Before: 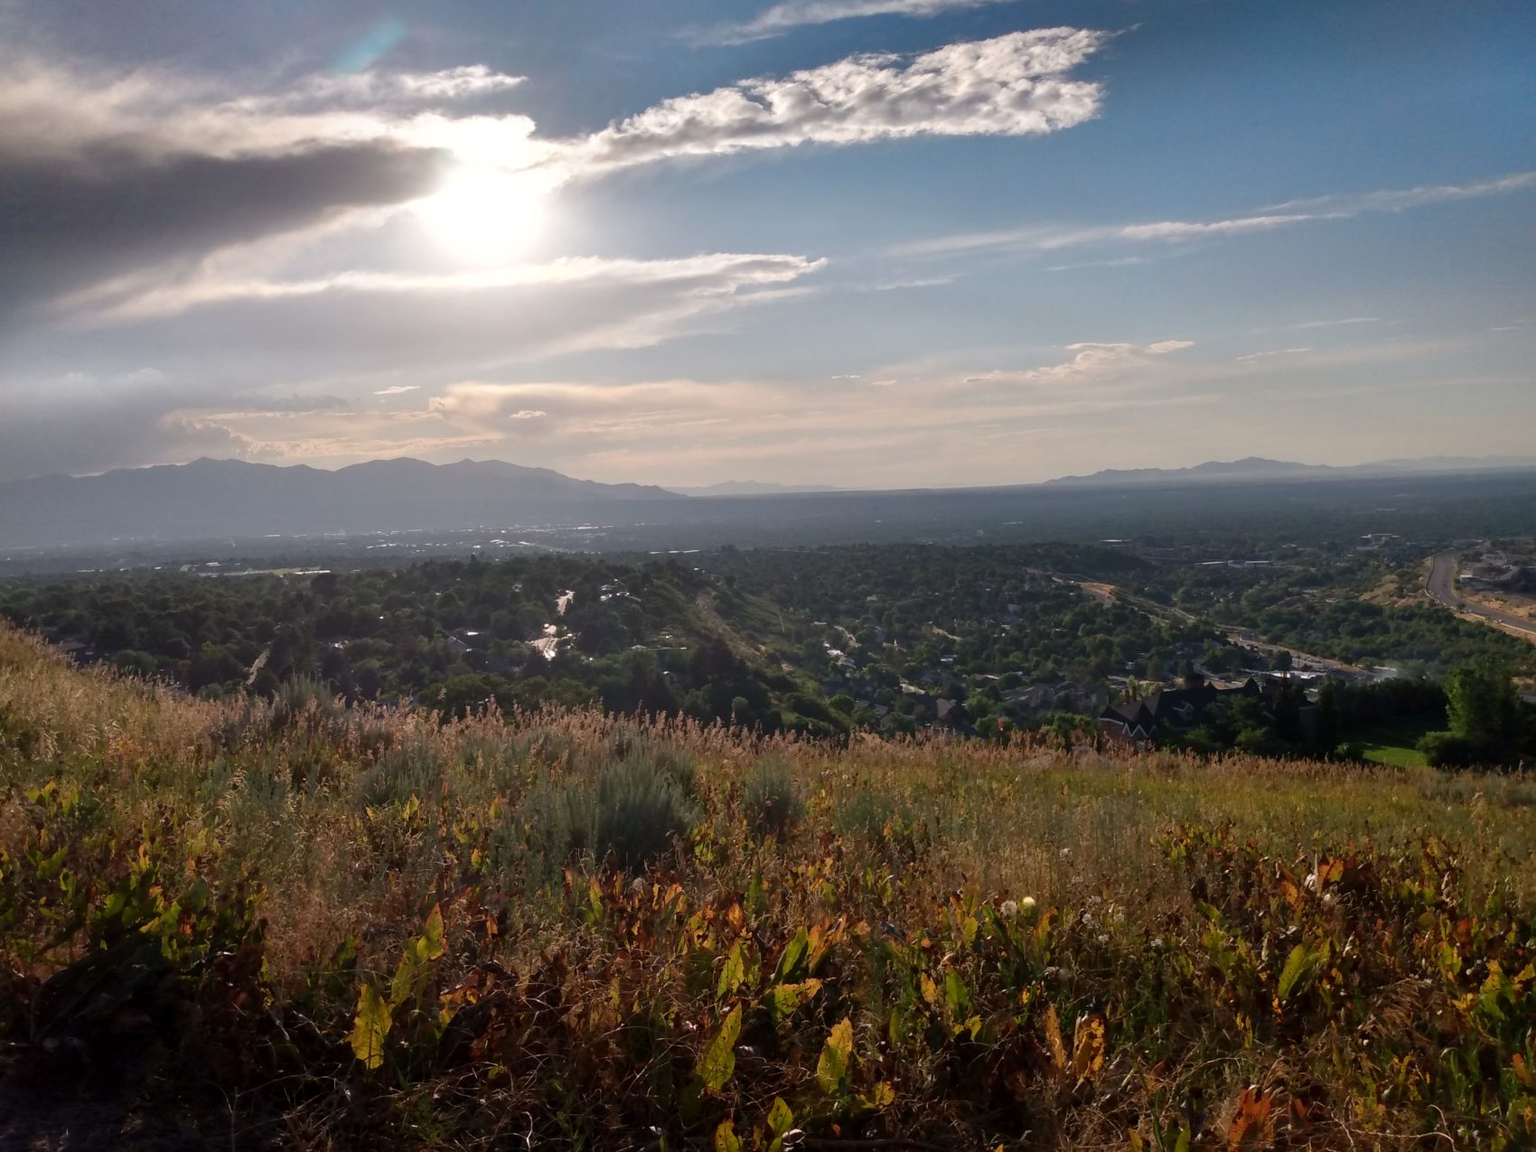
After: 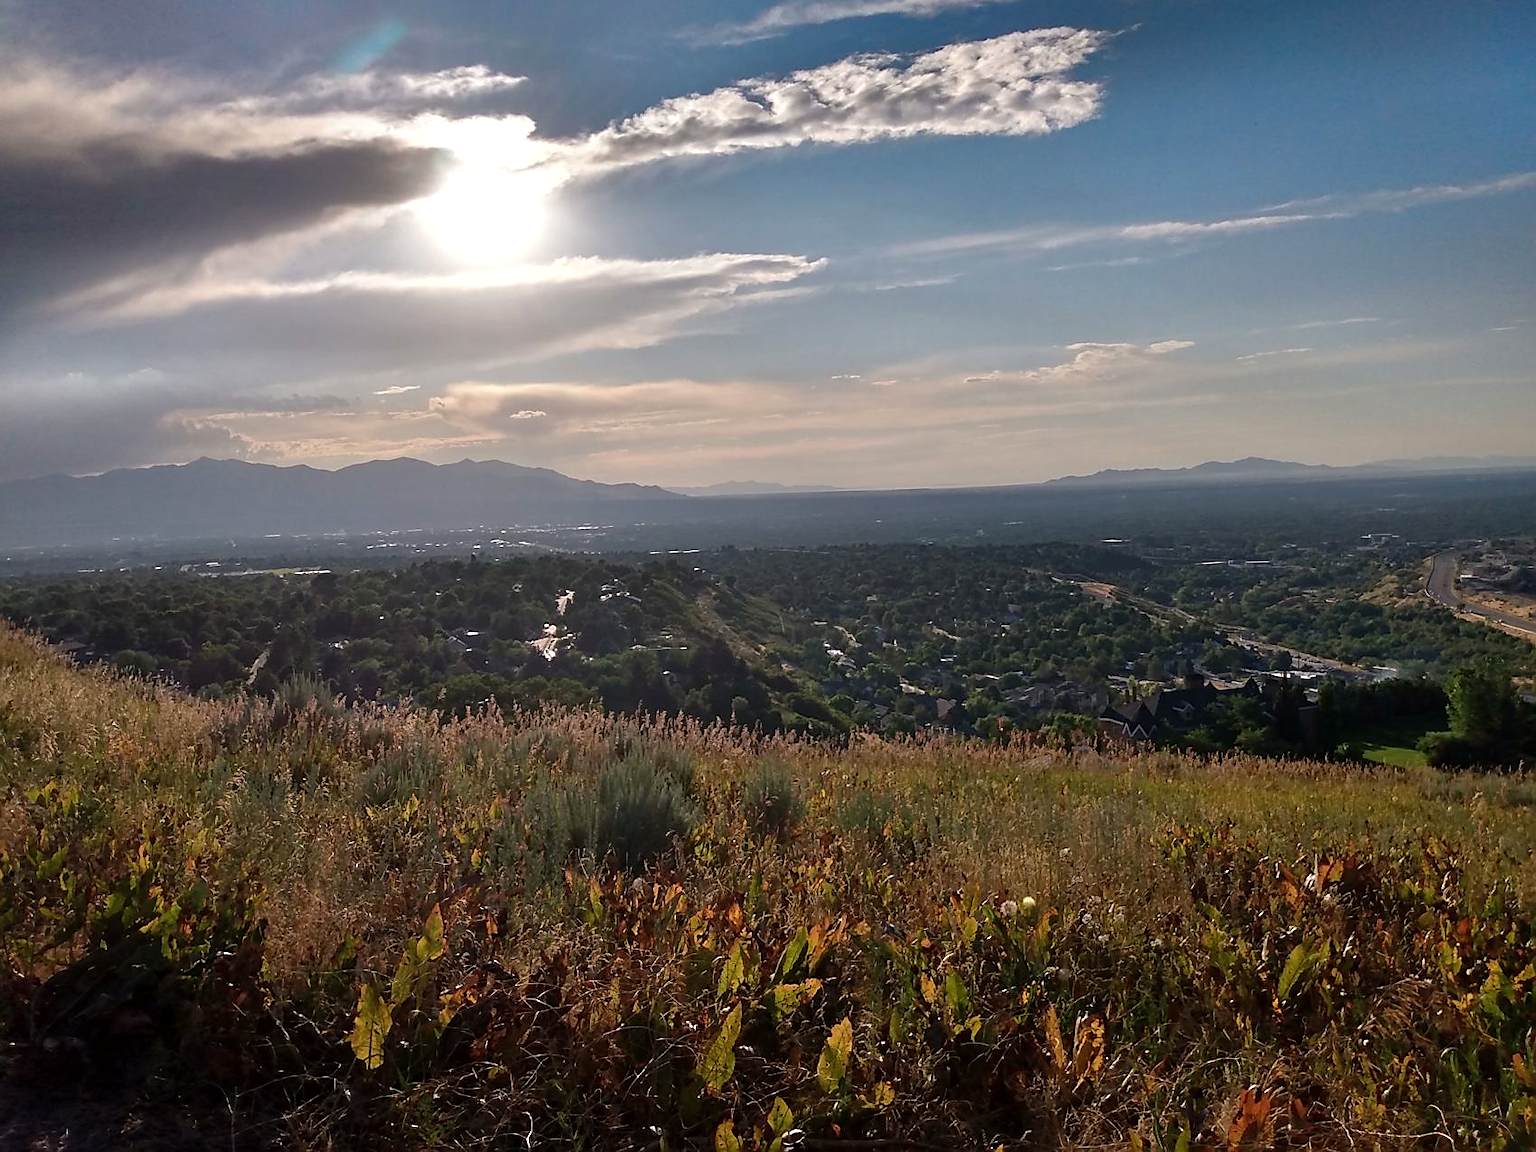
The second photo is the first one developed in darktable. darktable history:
haze removal: compatibility mode true, adaptive false
shadows and highlights: shadows 25.37, highlights -48, soften with gaussian
sharpen: radius 1.392, amount 1.257, threshold 0.841
